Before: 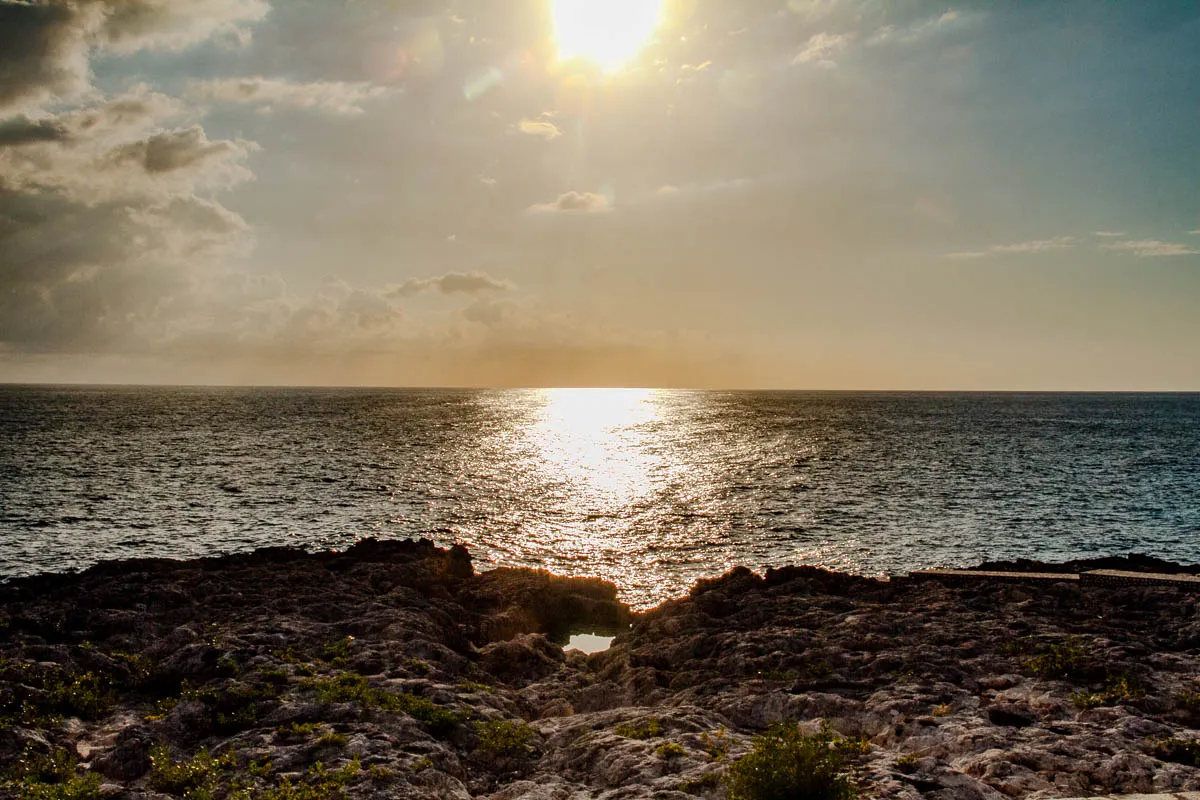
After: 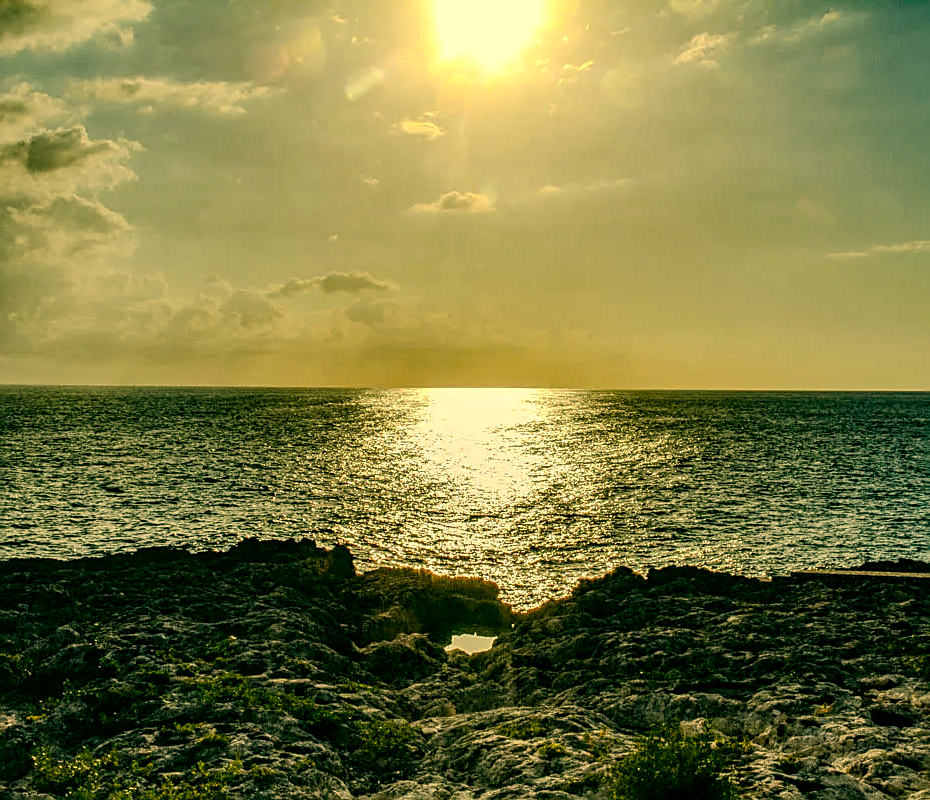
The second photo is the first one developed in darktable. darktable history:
sharpen: amount 0.495
crop: left 9.856%, right 12.592%
local contrast: detail 150%
color correction: highlights a* 5.61, highlights b* 33.6, shadows a* -26.4, shadows b* 3.9
